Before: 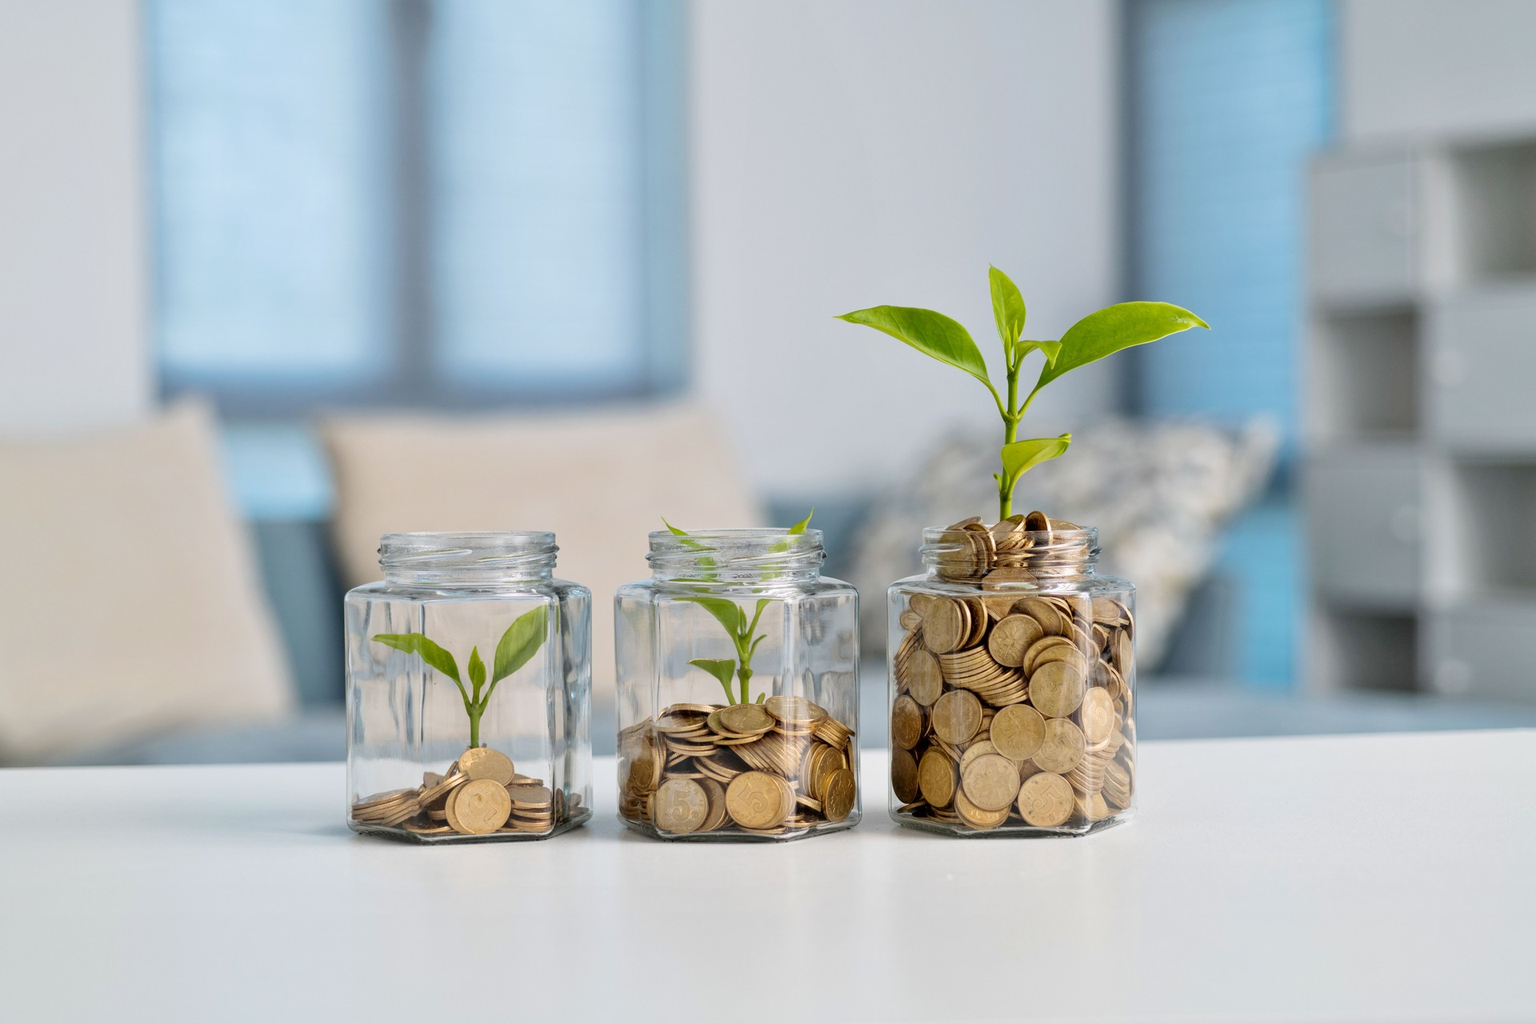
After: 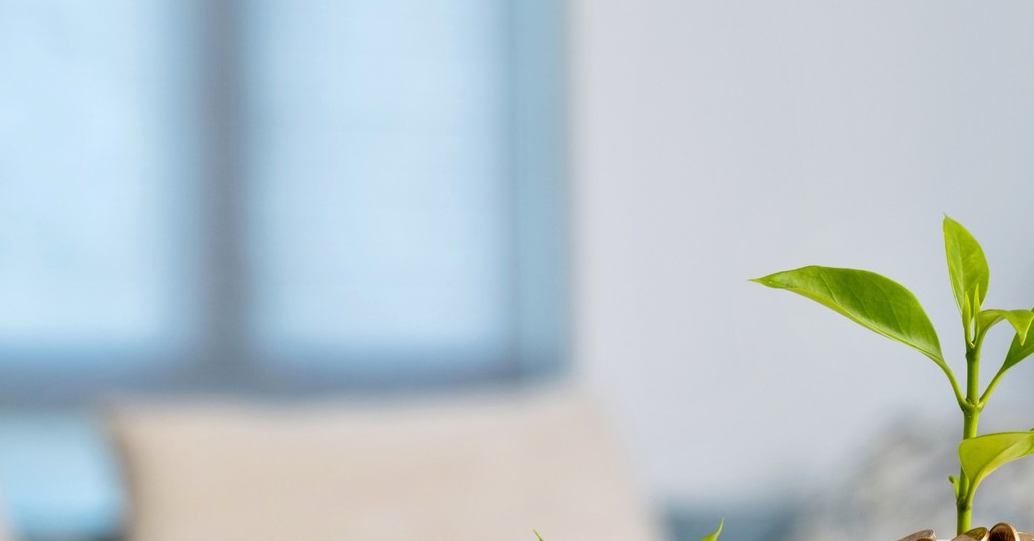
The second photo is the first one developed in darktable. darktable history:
crop: left 15.306%, top 9.065%, right 30.789%, bottom 48.638%
exposure: exposure 0.127 EV, compensate highlight preservation false
